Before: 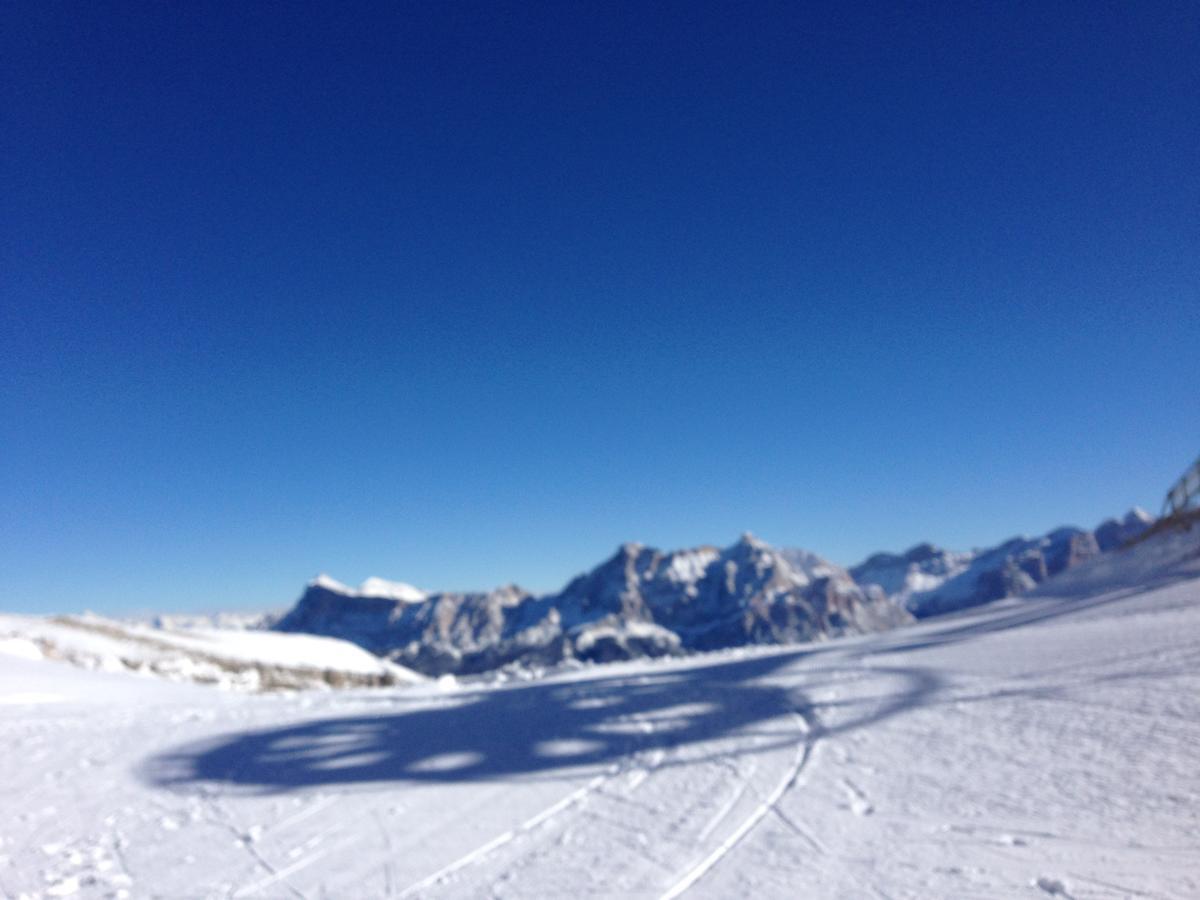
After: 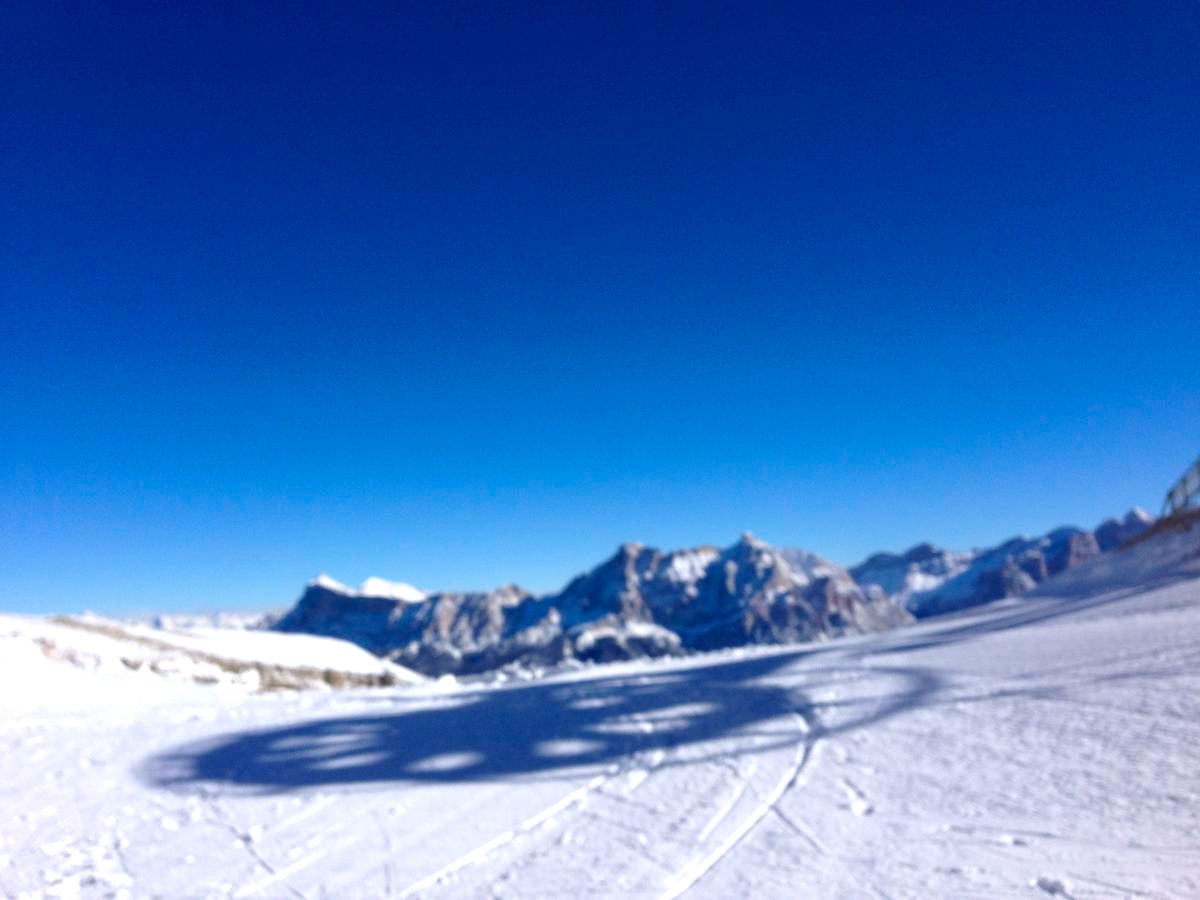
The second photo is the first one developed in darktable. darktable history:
color balance: lift [1, 1.001, 0.999, 1.001], gamma [1, 1.004, 1.007, 0.993], gain [1, 0.991, 0.987, 1.013], contrast 10%, output saturation 120%
